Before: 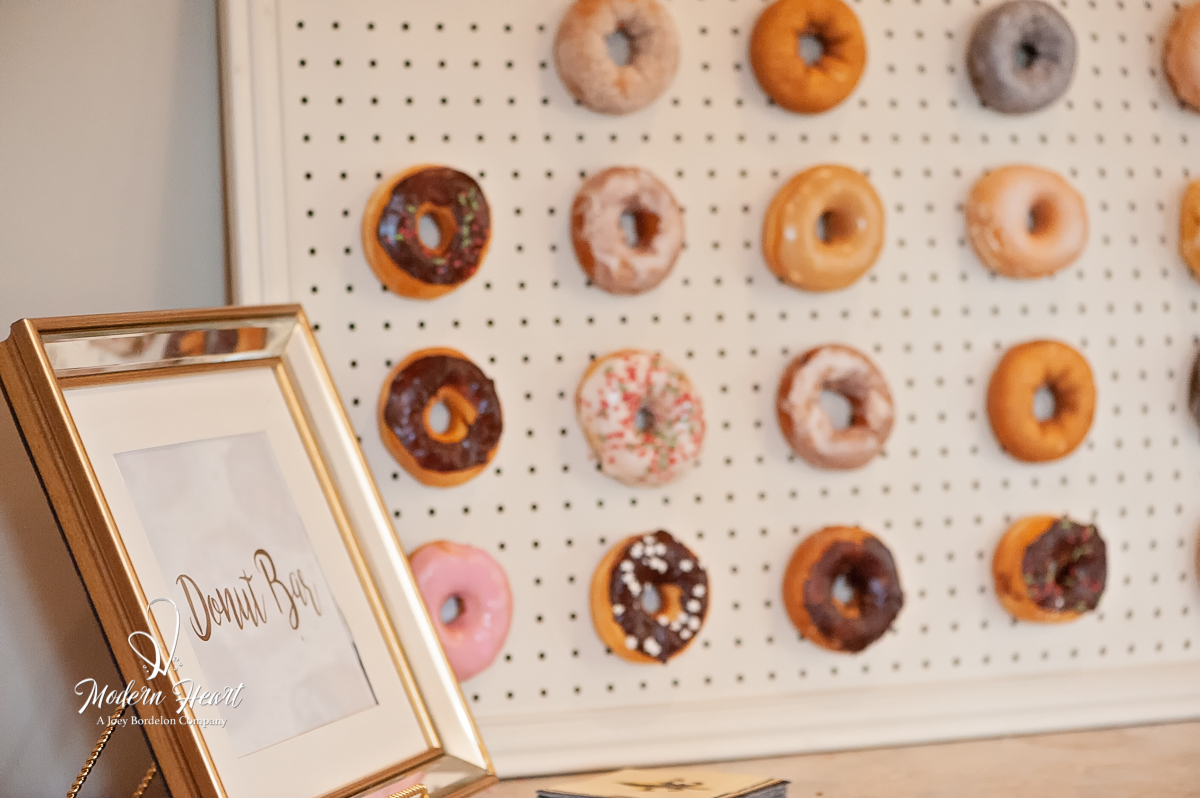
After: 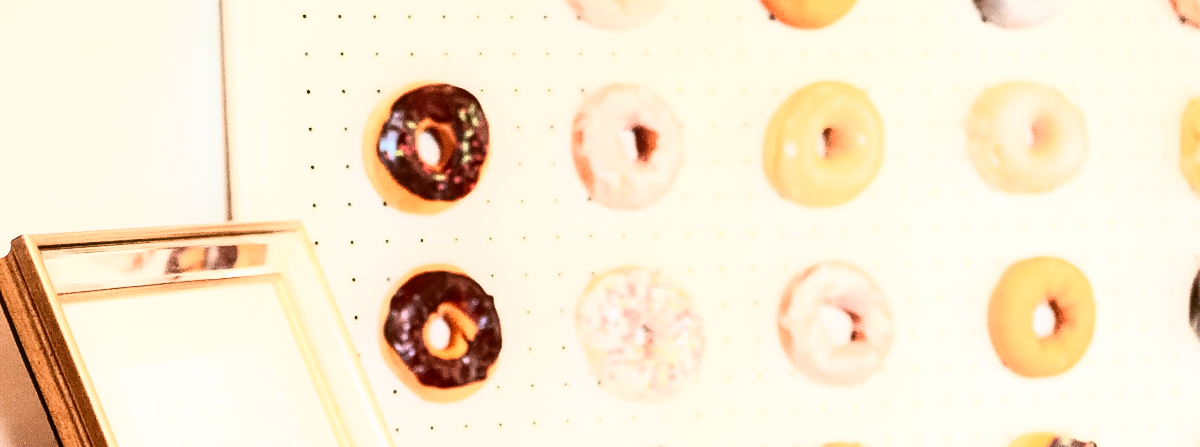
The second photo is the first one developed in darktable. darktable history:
contrast brightness saturation: contrast 0.13, brightness -0.24, saturation 0.14
tone curve: curves: ch0 [(0, 0.023) (0.087, 0.065) (0.184, 0.168) (0.45, 0.54) (0.57, 0.683) (0.722, 0.825) (0.877, 0.948) (1, 1)]; ch1 [(0, 0) (0.388, 0.369) (0.447, 0.447) (0.505, 0.5) (0.534, 0.528) (0.573, 0.583) (0.663, 0.68) (1, 1)]; ch2 [(0, 0) (0.314, 0.223) (0.427, 0.405) (0.492, 0.505) (0.531, 0.55) (0.589, 0.599) (1, 1)], color space Lab, independent channels, preserve colors none
color calibration: x 0.355, y 0.367, temperature 4700.38 K
contrast equalizer: octaves 7, y [[0.6 ×6], [0.55 ×6], [0 ×6], [0 ×6], [0 ×6]], mix -1
rgb curve: curves: ch0 [(0, 0) (0.21, 0.15) (0.24, 0.21) (0.5, 0.75) (0.75, 0.96) (0.89, 0.99) (1, 1)]; ch1 [(0, 0.02) (0.21, 0.13) (0.25, 0.2) (0.5, 0.67) (0.75, 0.9) (0.89, 0.97) (1, 1)]; ch2 [(0, 0.02) (0.21, 0.13) (0.25, 0.2) (0.5, 0.67) (0.75, 0.9) (0.89, 0.97) (1, 1)], compensate middle gray true
crop and rotate: top 10.605%, bottom 33.274%
local contrast: on, module defaults
shadows and highlights: shadows 0, highlights 40
